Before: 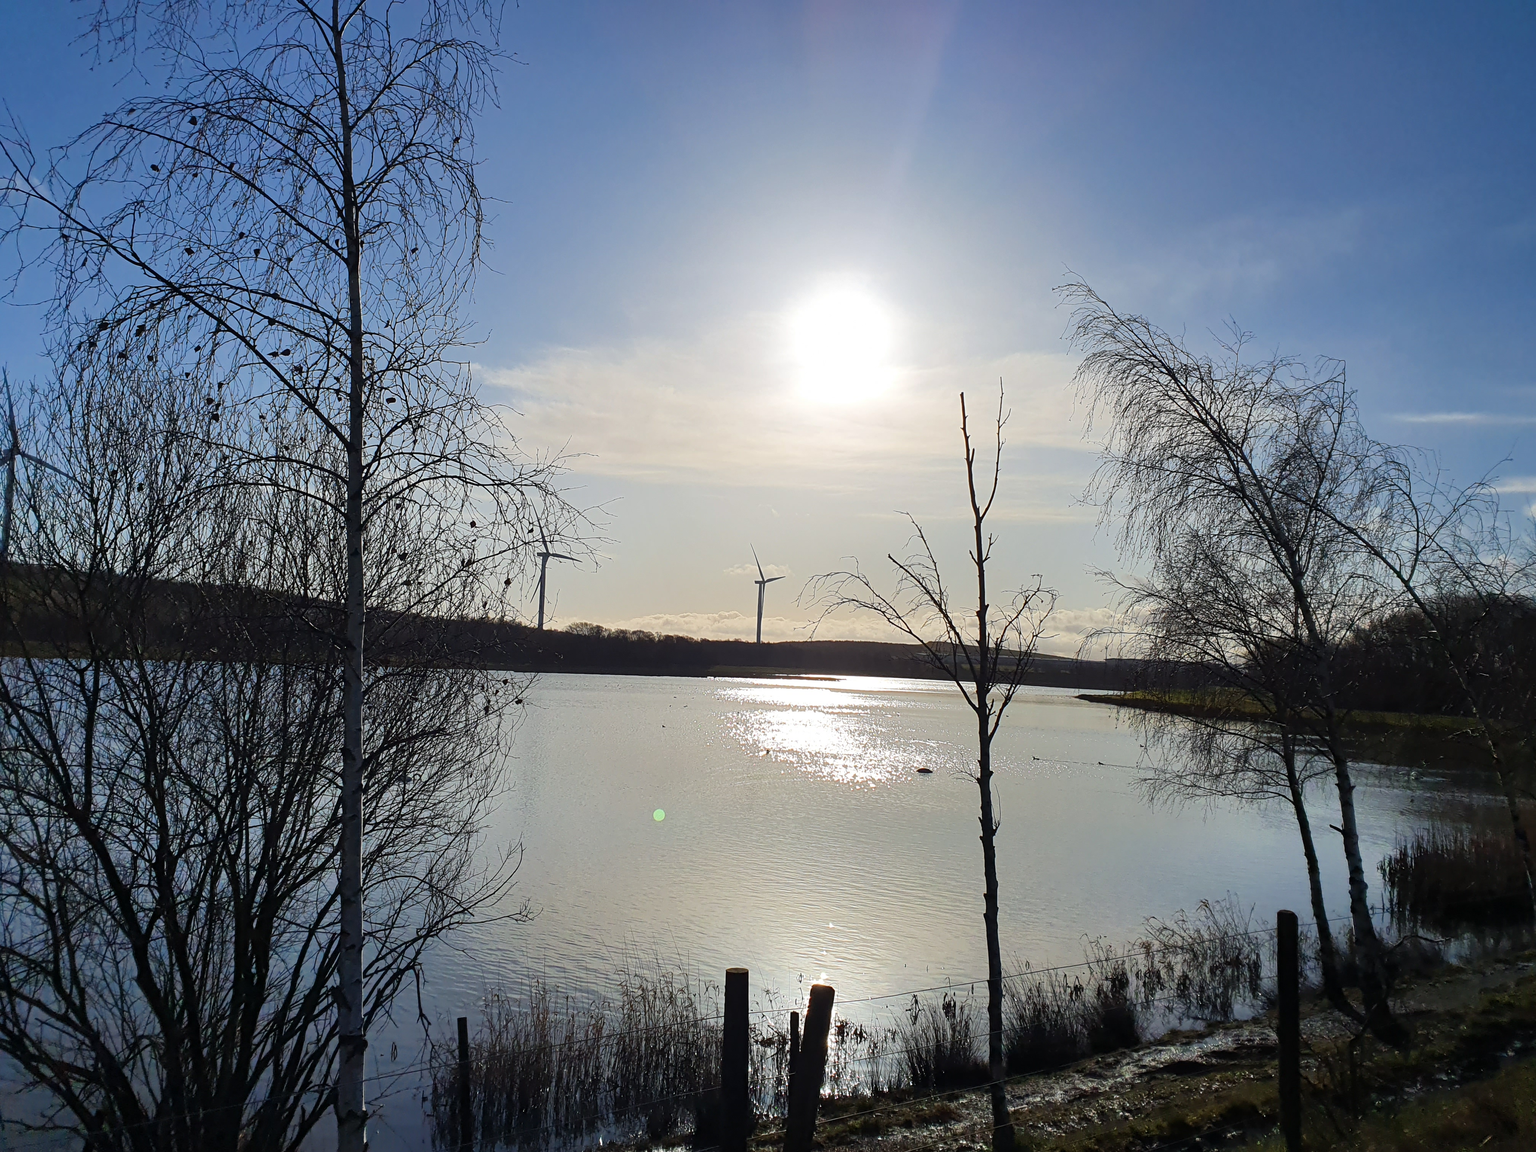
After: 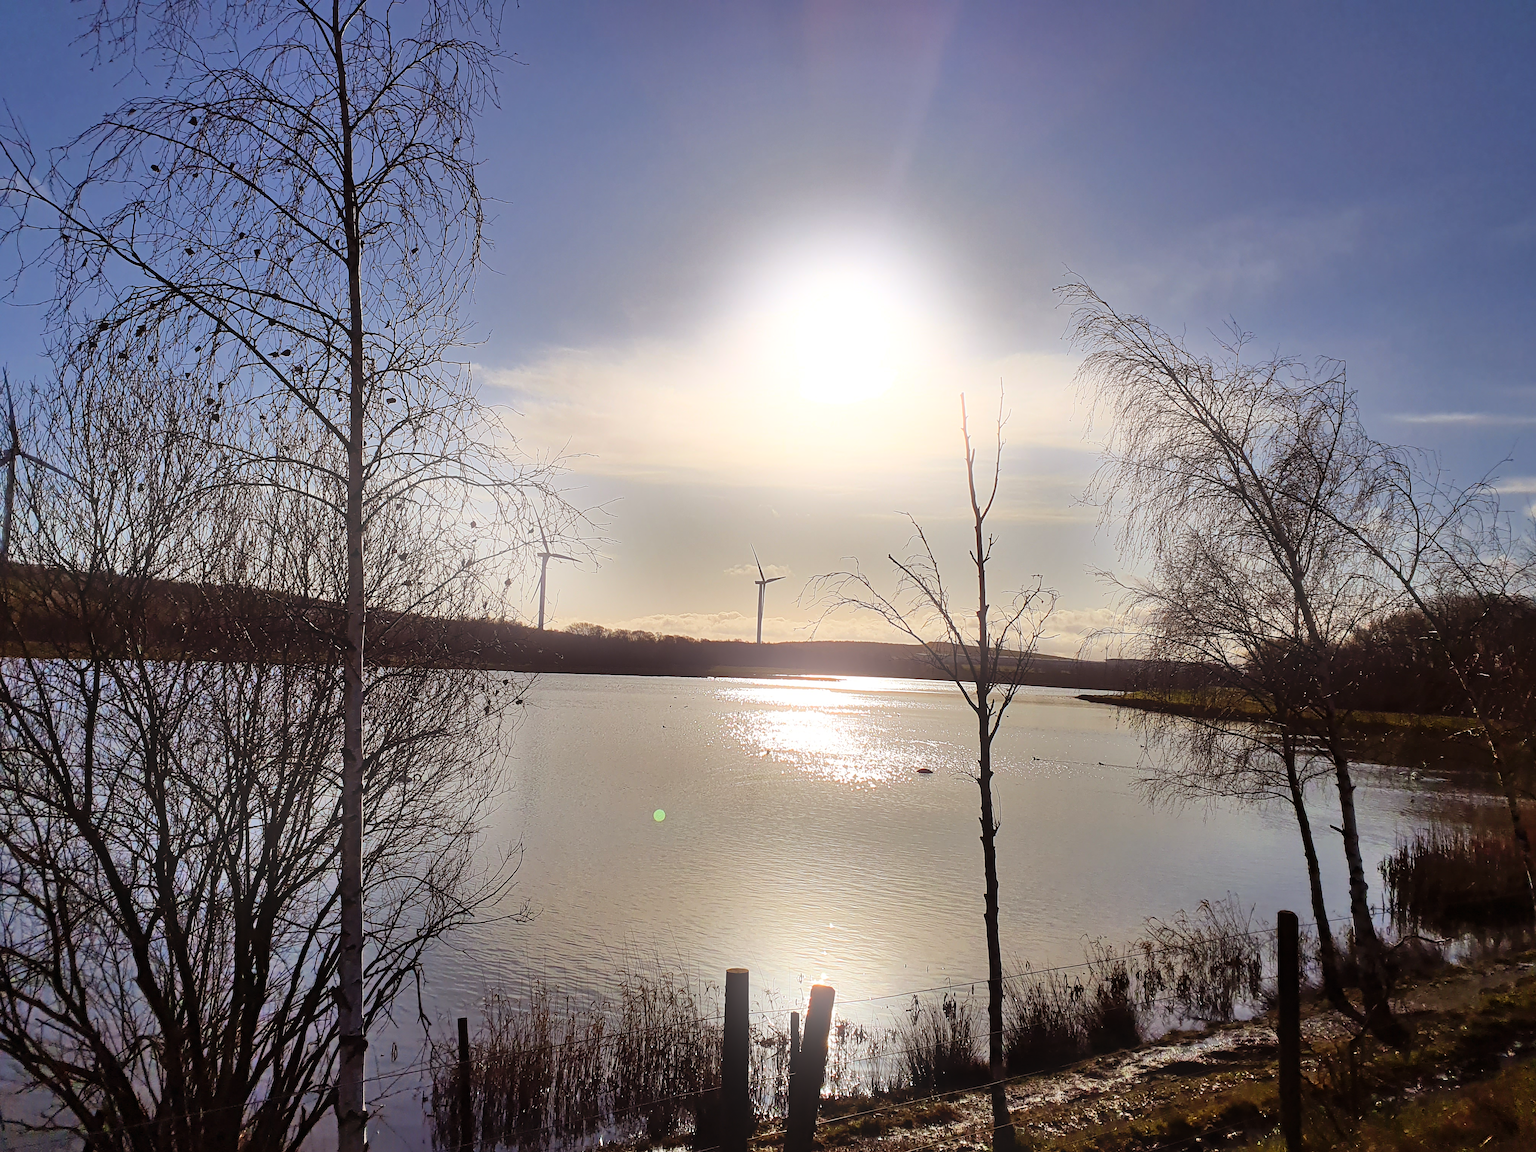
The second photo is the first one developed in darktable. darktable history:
rgb levels: mode RGB, independent channels, levels [[0, 0.5, 1], [0, 0.521, 1], [0, 0.536, 1]]
bloom: threshold 82.5%, strength 16.25%
sharpen: radius 1
shadows and highlights: soften with gaussian
